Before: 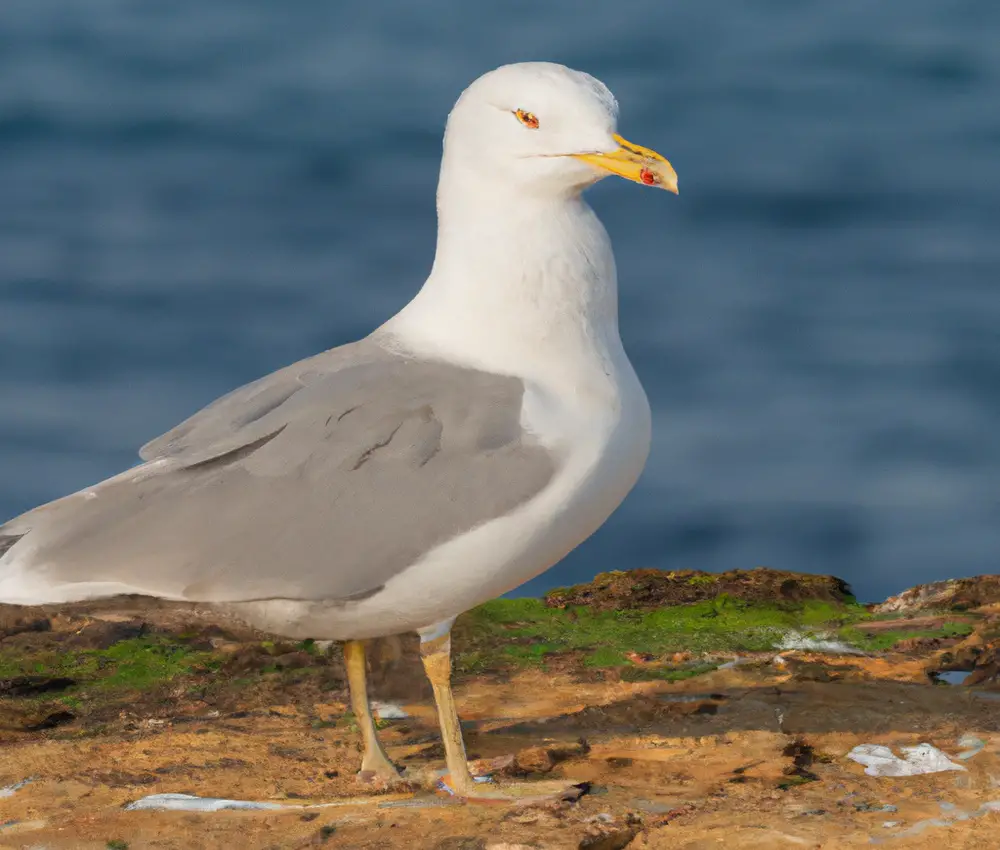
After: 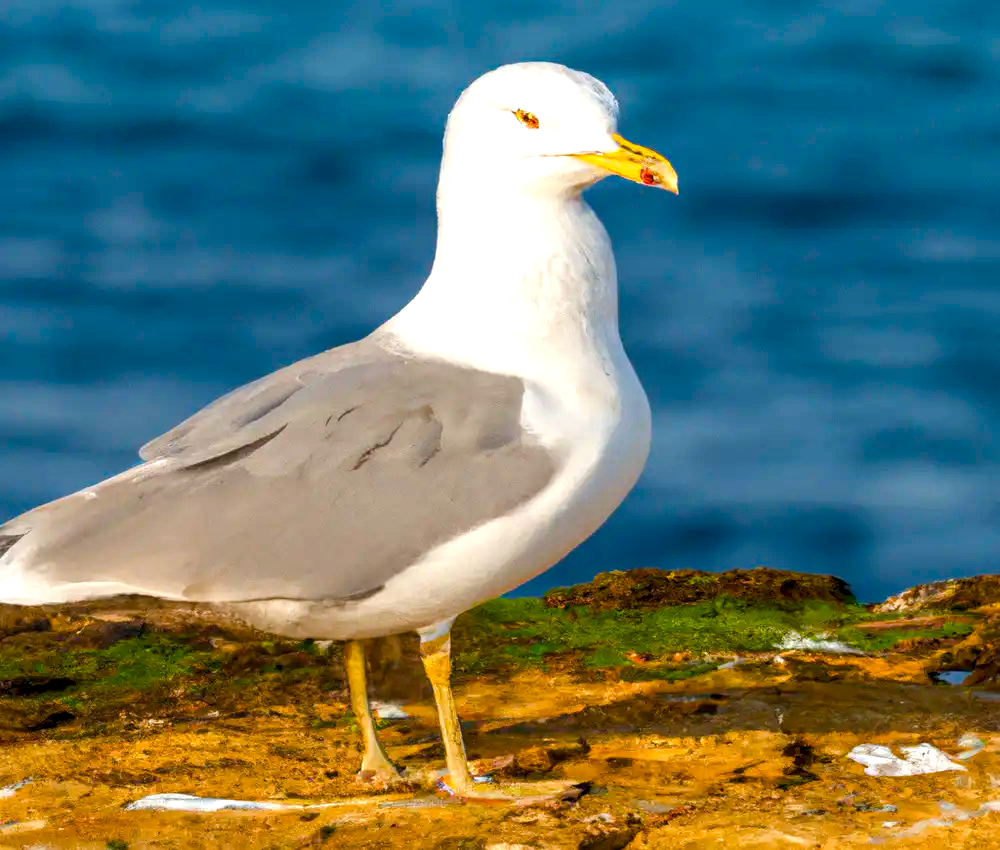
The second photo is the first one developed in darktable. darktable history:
local contrast: on, module defaults
color balance rgb: global offset › luminance -0.37%, perceptual saturation grading › highlights -17.77%, perceptual saturation grading › mid-tones 33.1%, perceptual saturation grading › shadows 50.52%, perceptual brilliance grading › highlights 20%, perceptual brilliance grading › mid-tones 20%, perceptual brilliance grading › shadows -20%, global vibrance 50%
